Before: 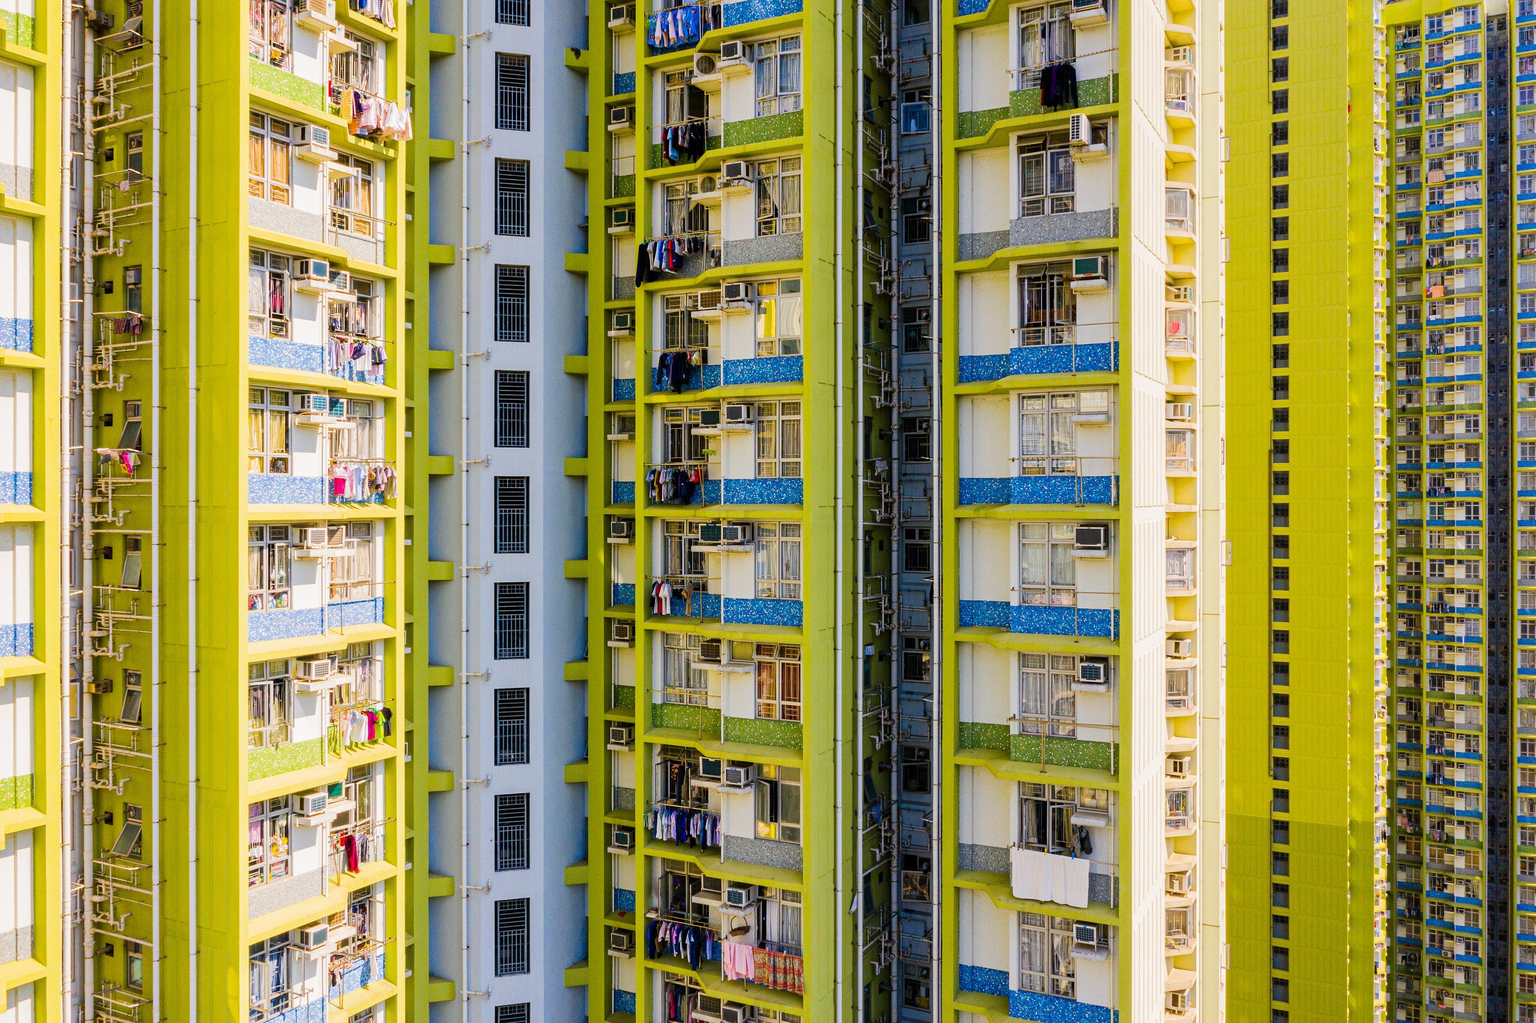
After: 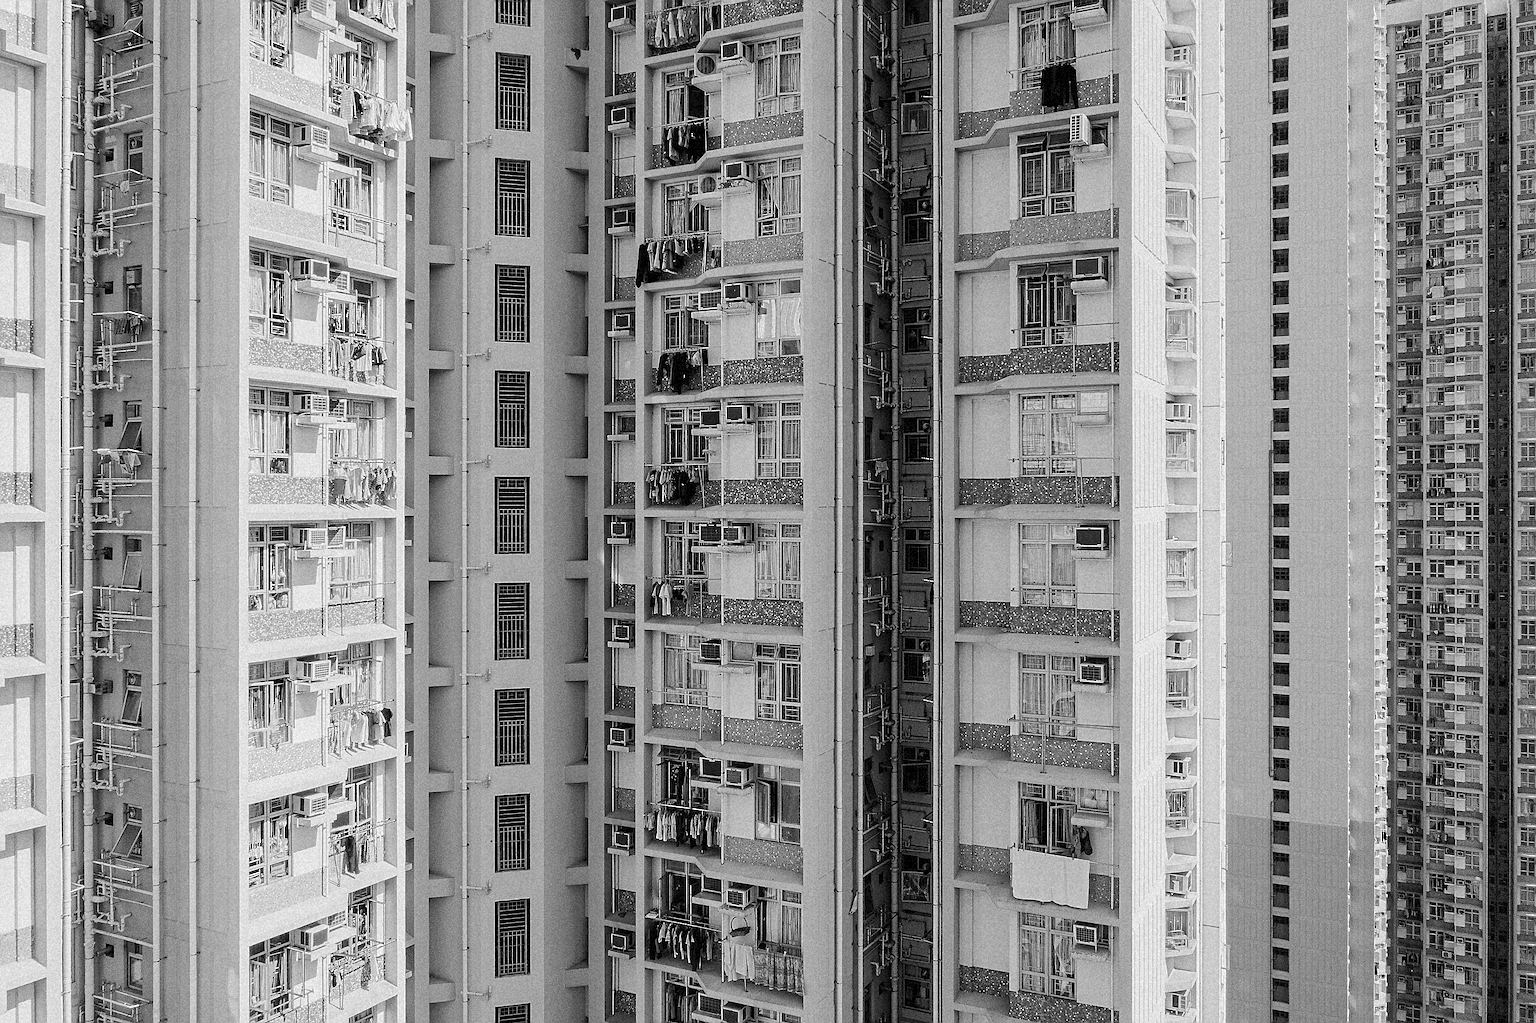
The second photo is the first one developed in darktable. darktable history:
sharpen: radius 1.4, amount 1.25, threshold 0.7
monochrome: a -71.75, b 75.82
grain: strength 35%, mid-tones bias 0%
